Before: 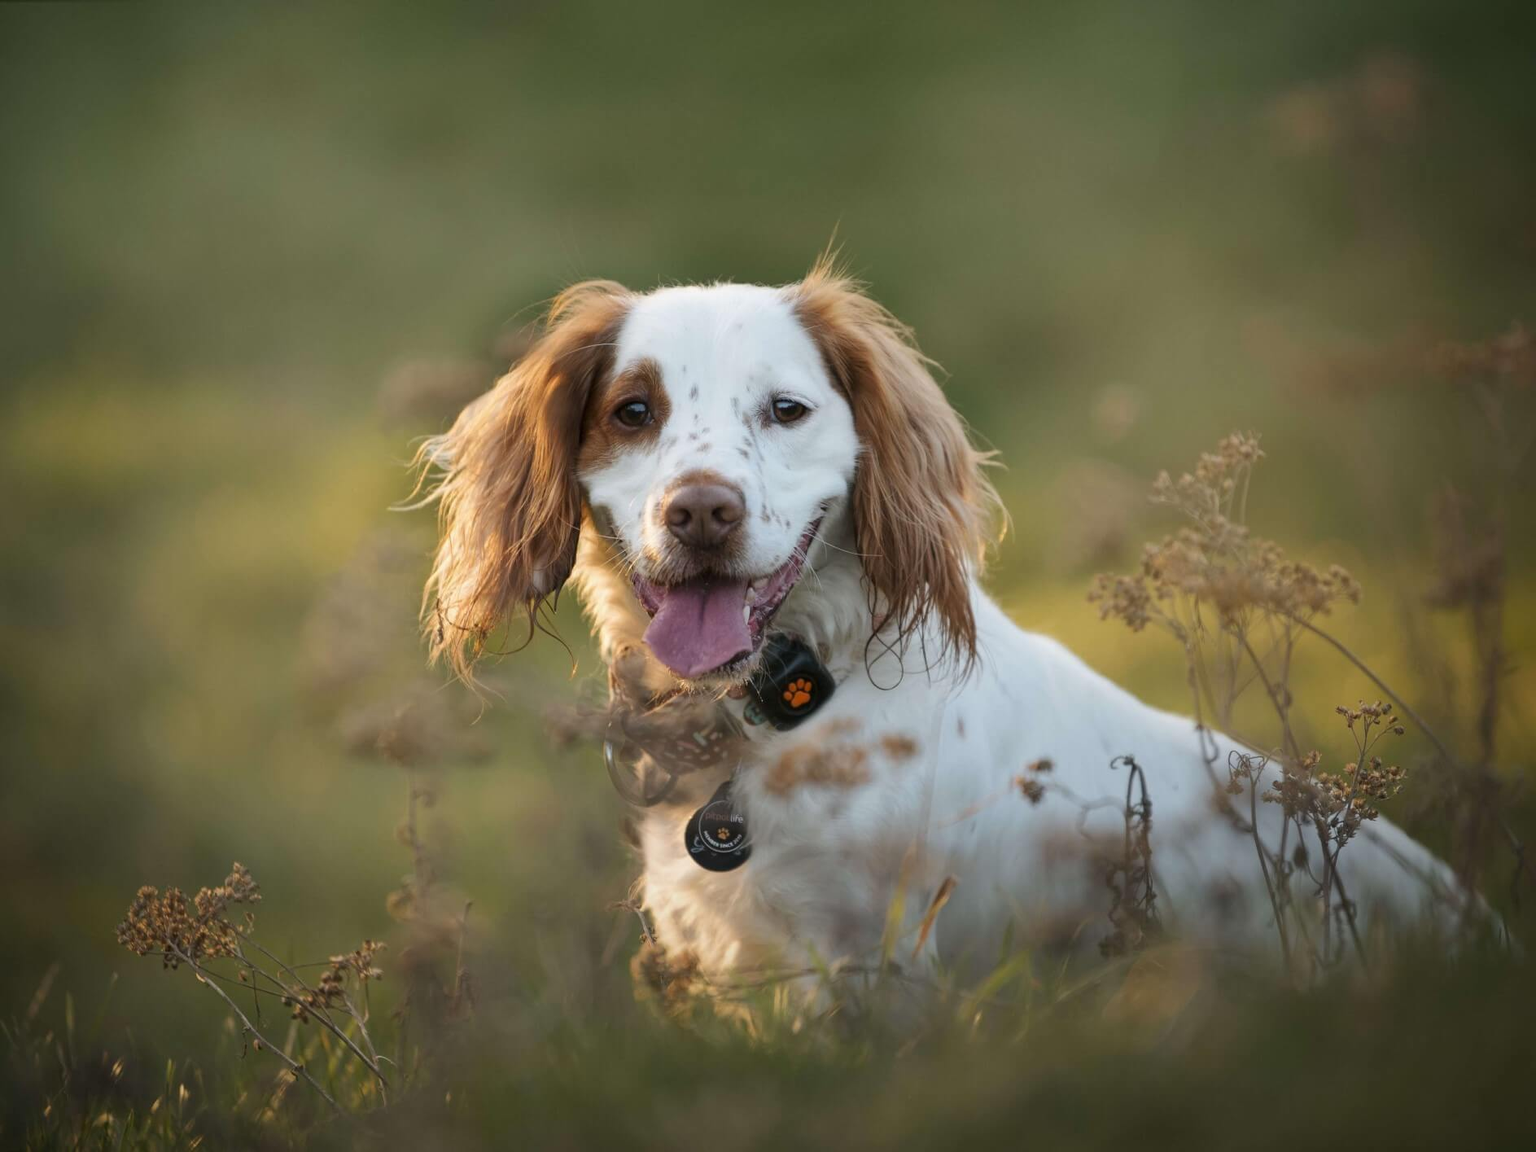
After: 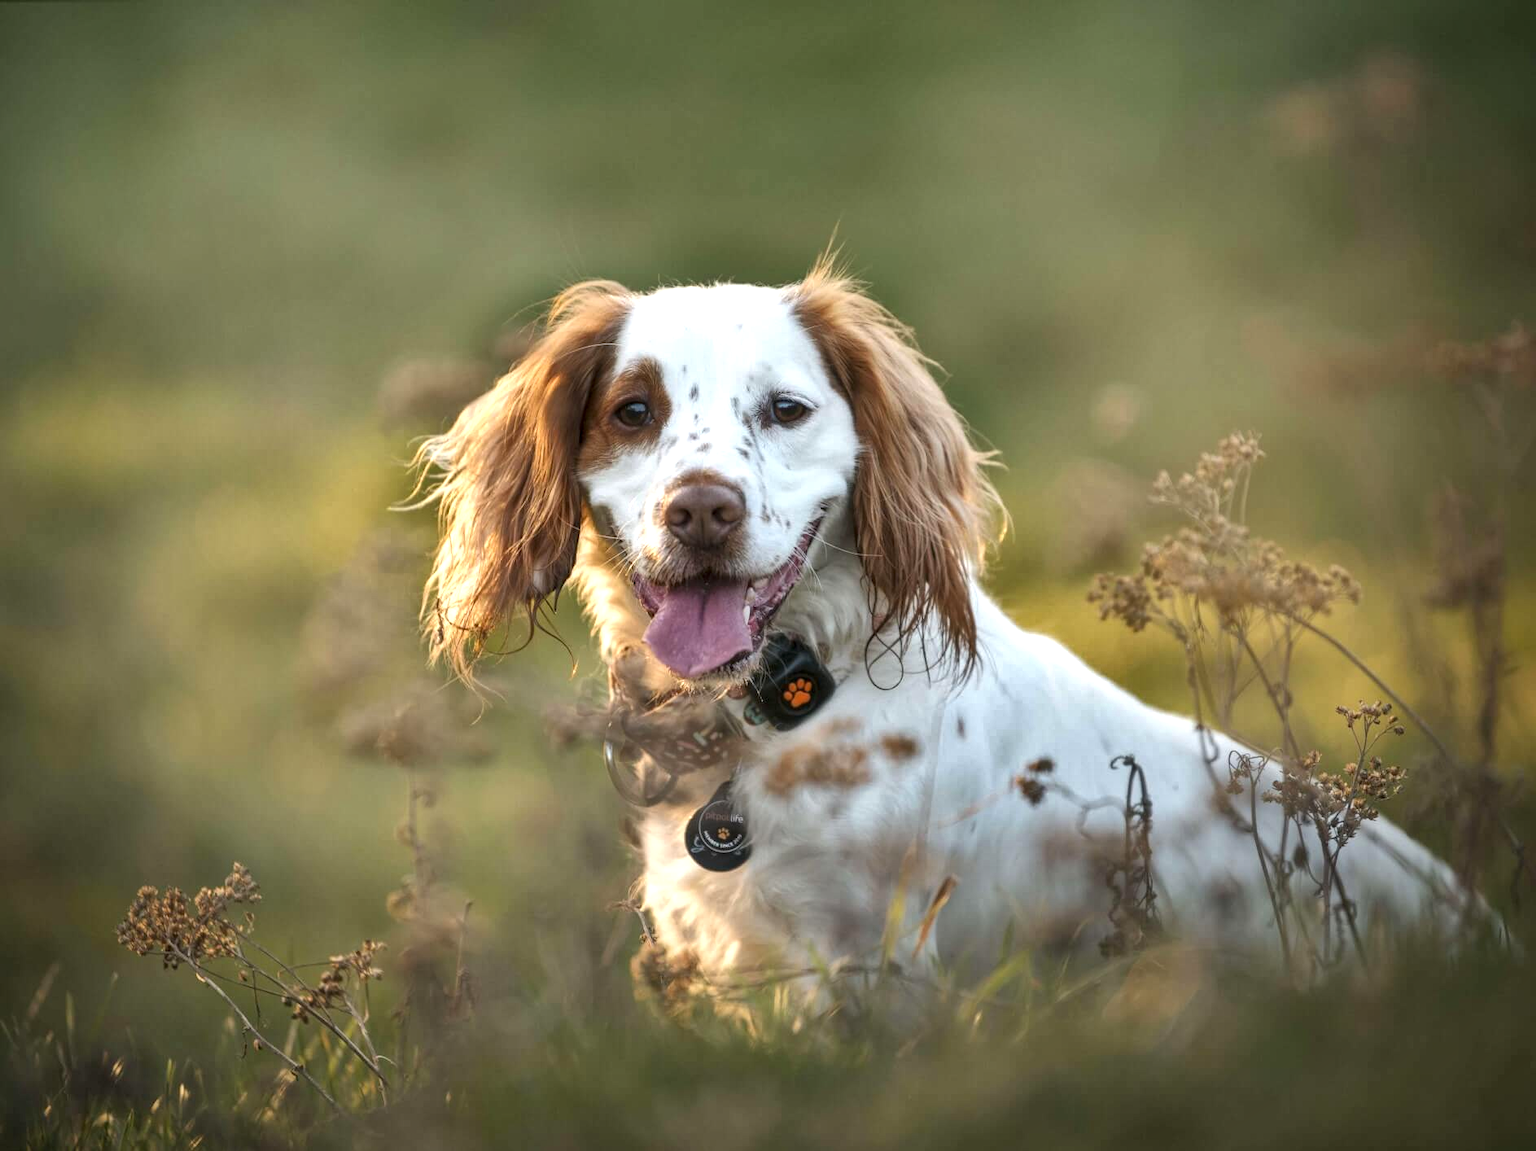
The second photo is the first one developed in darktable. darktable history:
exposure: black level correction 0, exposure 0.5 EV, compensate exposure bias true, compensate highlight preservation false
local contrast: detail 130%
shadows and highlights: shadows 24.5, highlights -78.15, soften with gaussian
